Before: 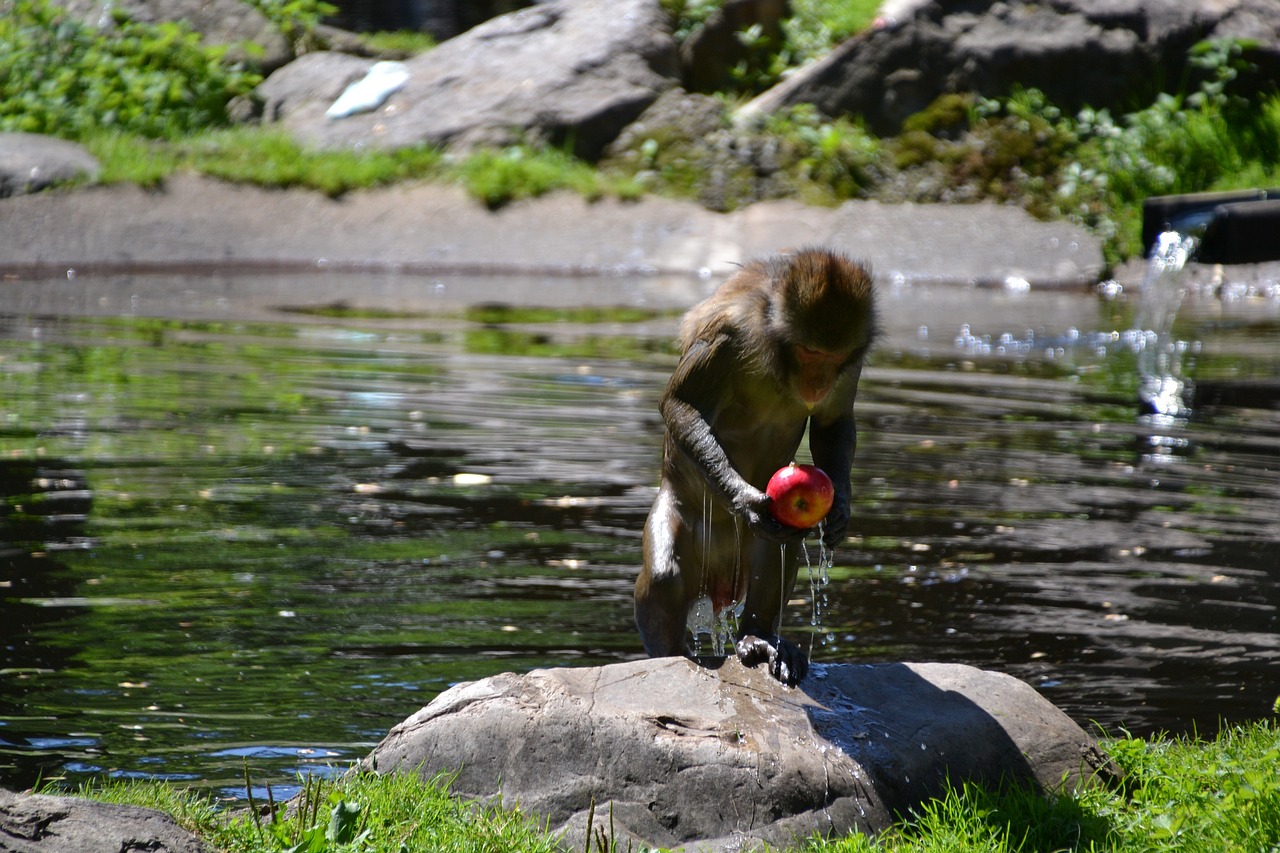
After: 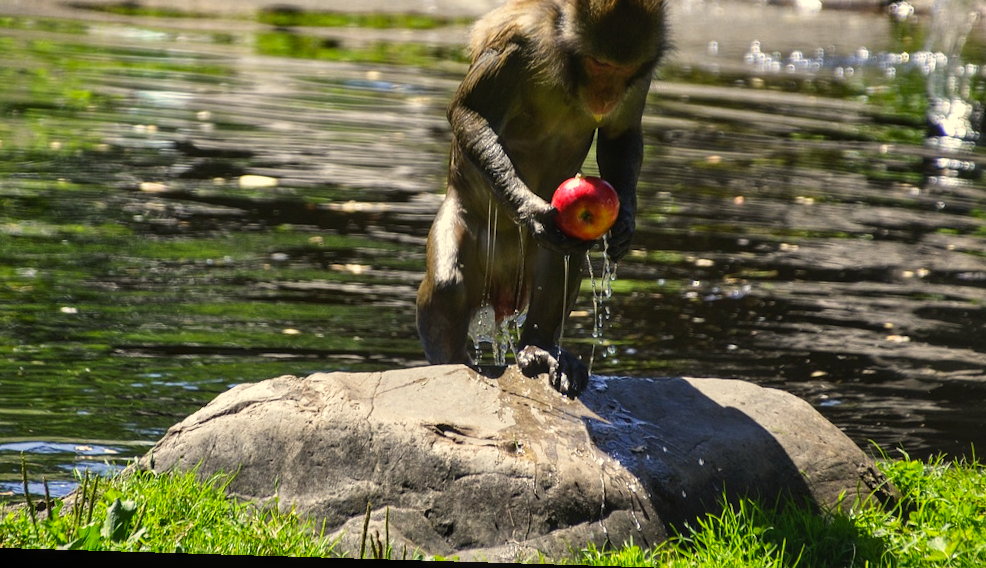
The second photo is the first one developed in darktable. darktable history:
rotate and perspective: rotation 1.72°, automatic cropping off
crop and rotate: left 17.299%, top 35.115%, right 7.015%, bottom 1.024%
color correction: highlights a* 1.39, highlights b* 17.83
tone curve: curves: ch0 [(0, 0) (0.003, 0.045) (0.011, 0.051) (0.025, 0.057) (0.044, 0.074) (0.069, 0.096) (0.1, 0.125) (0.136, 0.16) (0.177, 0.201) (0.224, 0.242) (0.277, 0.299) (0.335, 0.362) (0.399, 0.432) (0.468, 0.512) (0.543, 0.601) (0.623, 0.691) (0.709, 0.786) (0.801, 0.876) (0.898, 0.927) (1, 1)], preserve colors none
local contrast: on, module defaults
